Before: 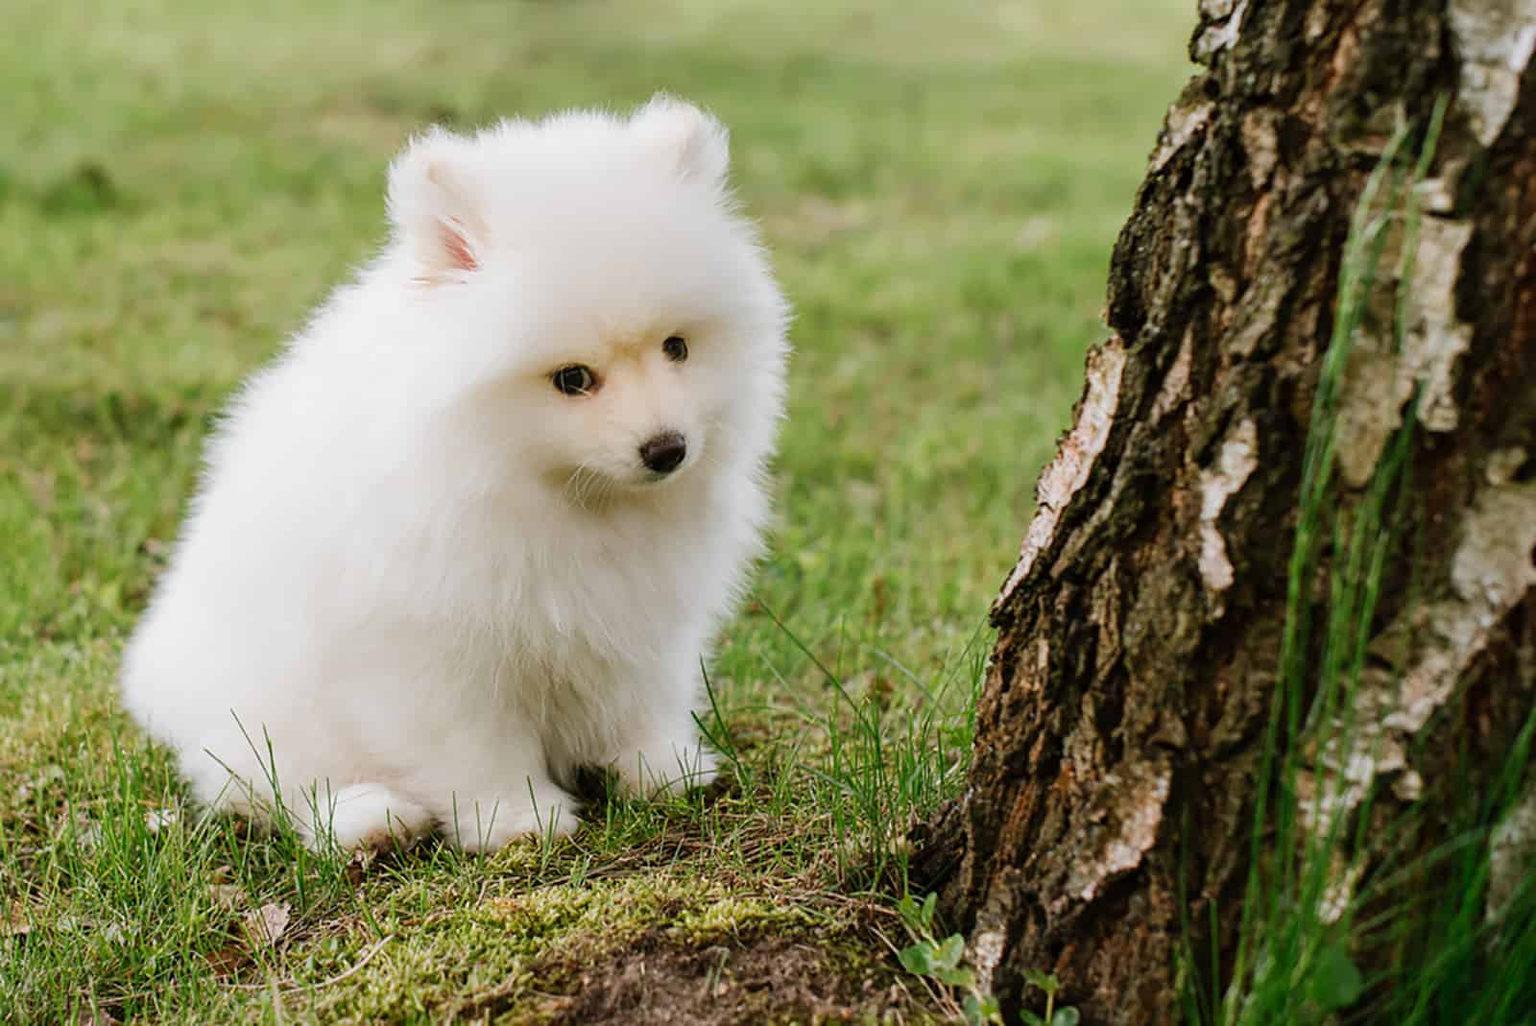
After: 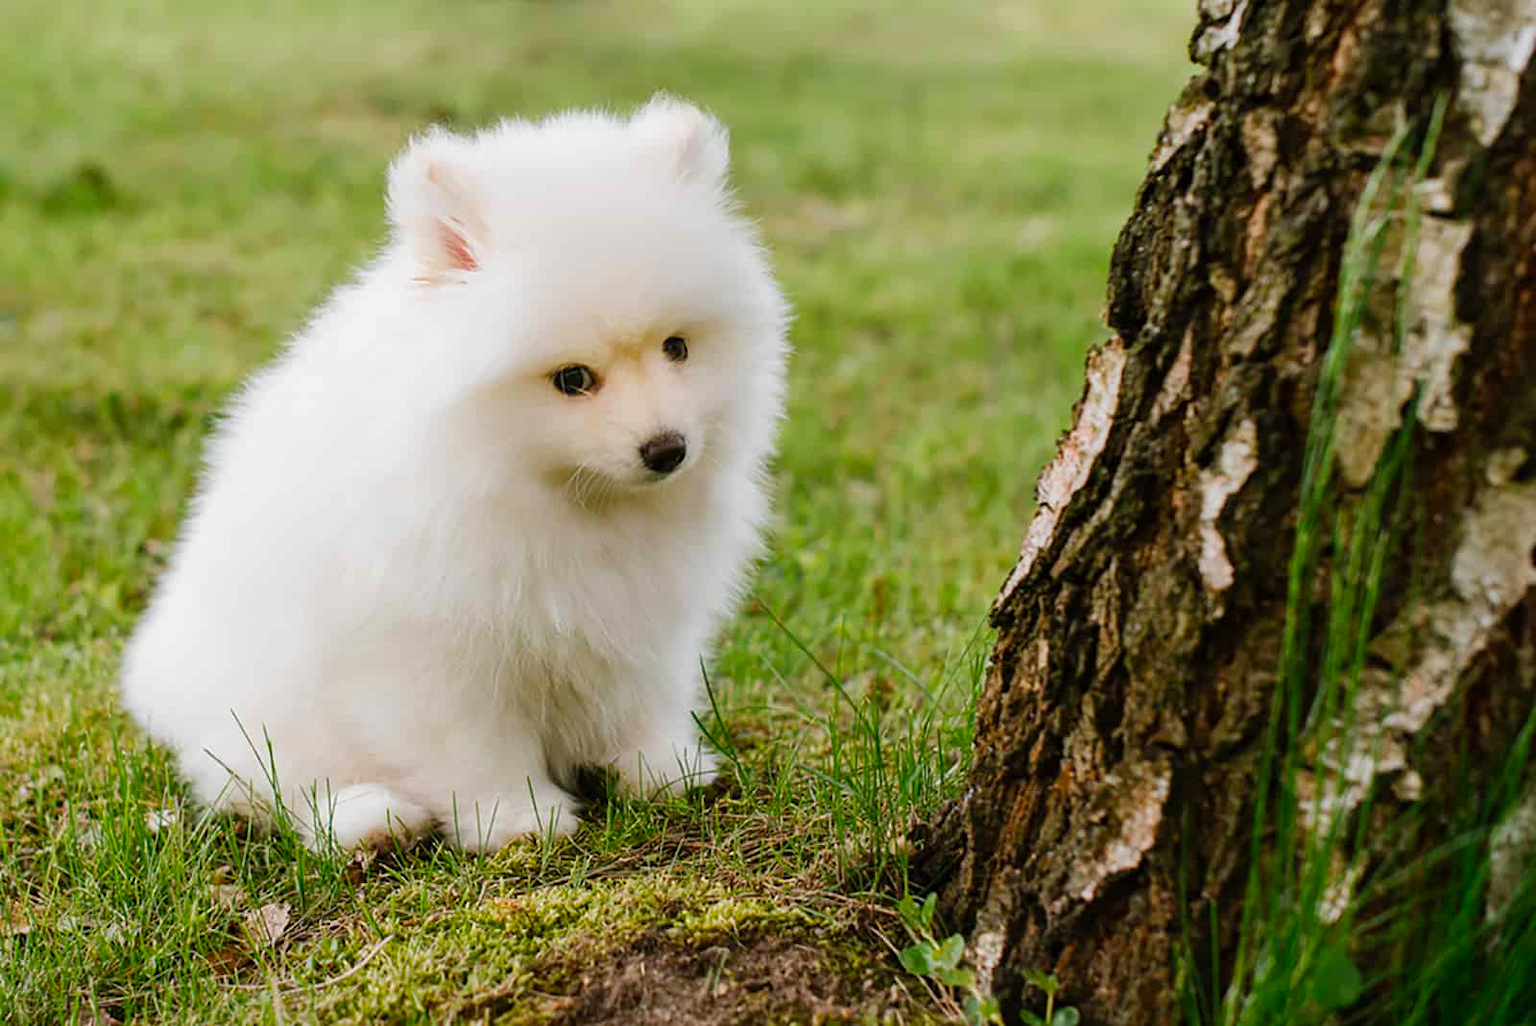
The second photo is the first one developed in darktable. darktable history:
color balance rgb: perceptual saturation grading › global saturation 19.641%
tone equalizer: mask exposure compensation -0.509 EV
